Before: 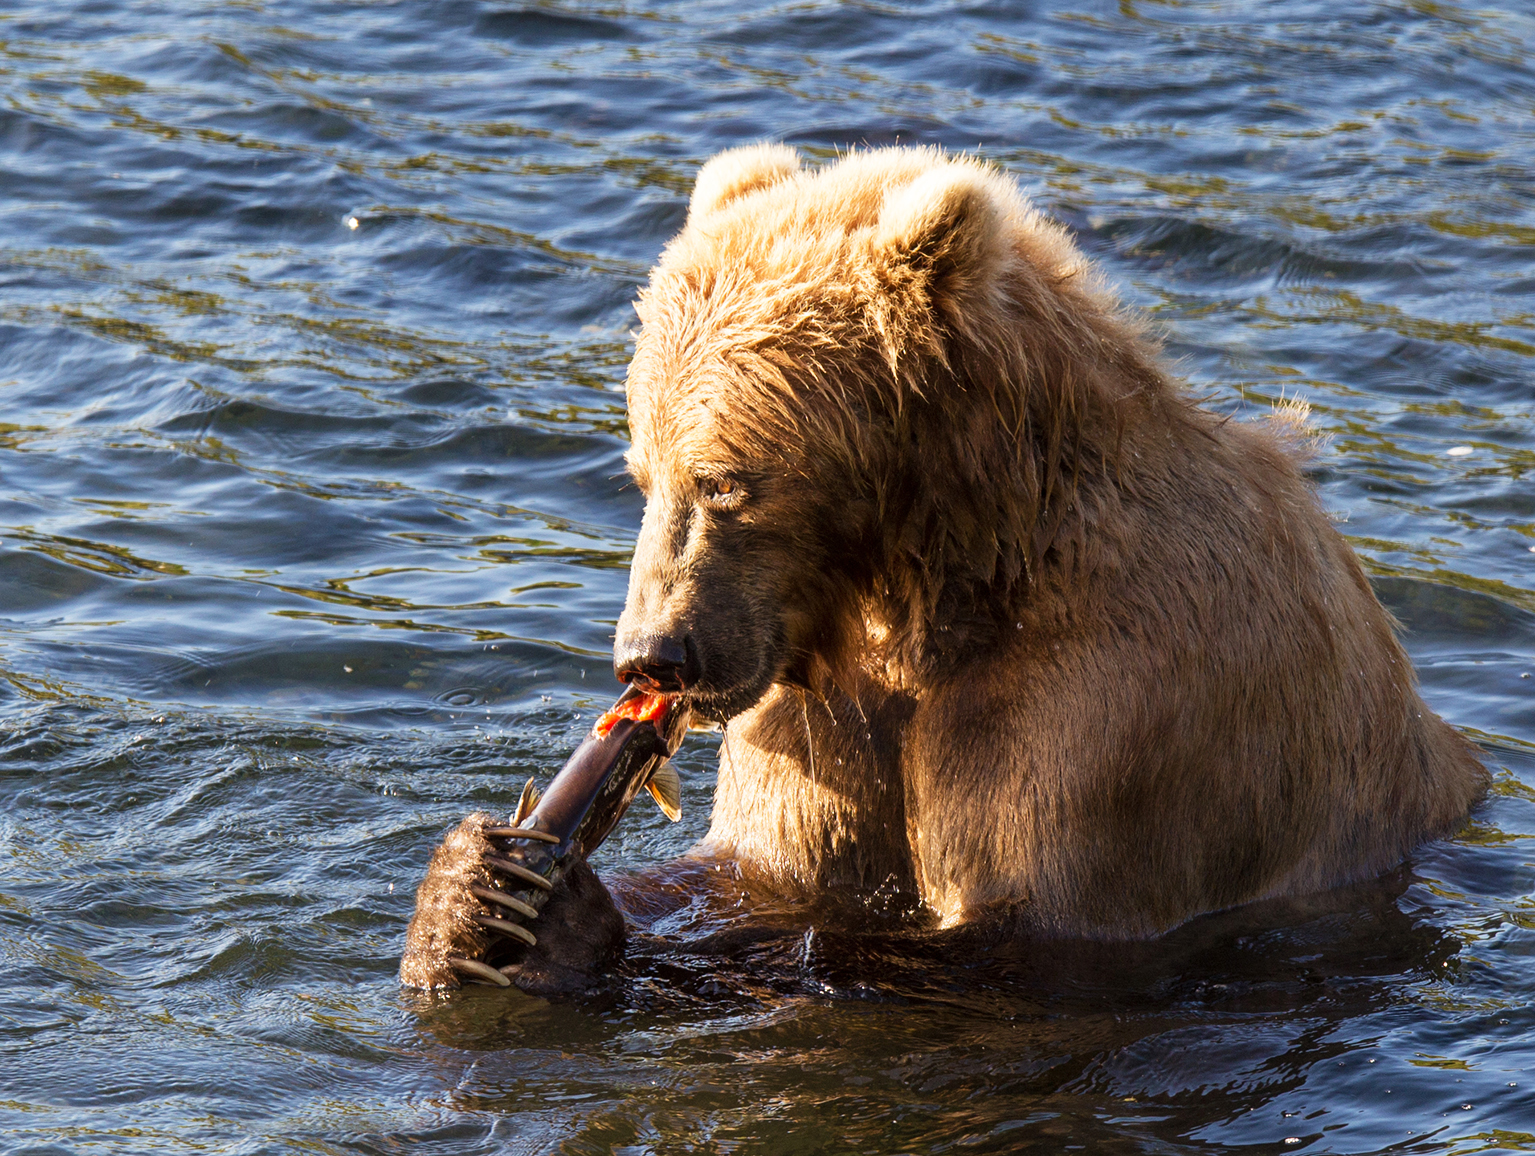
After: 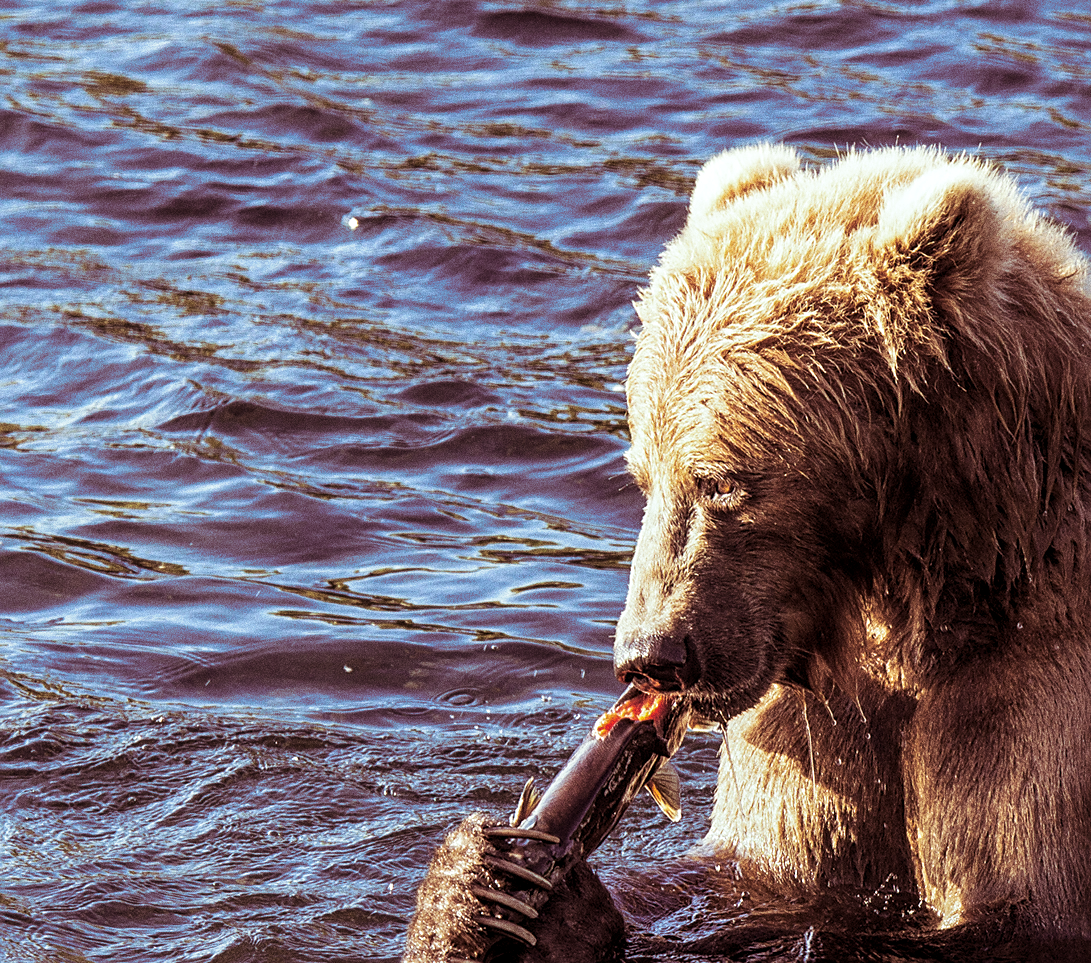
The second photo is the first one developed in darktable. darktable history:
split-toning: on, module defaults
sharpen: on, module defaults
white balance: red 0.925, blue 1.046
crop: right 28.885%, bottom 16.626%
local contrast: on, module defaults
grain: coarseness 0.09 ISO, strength 40%
